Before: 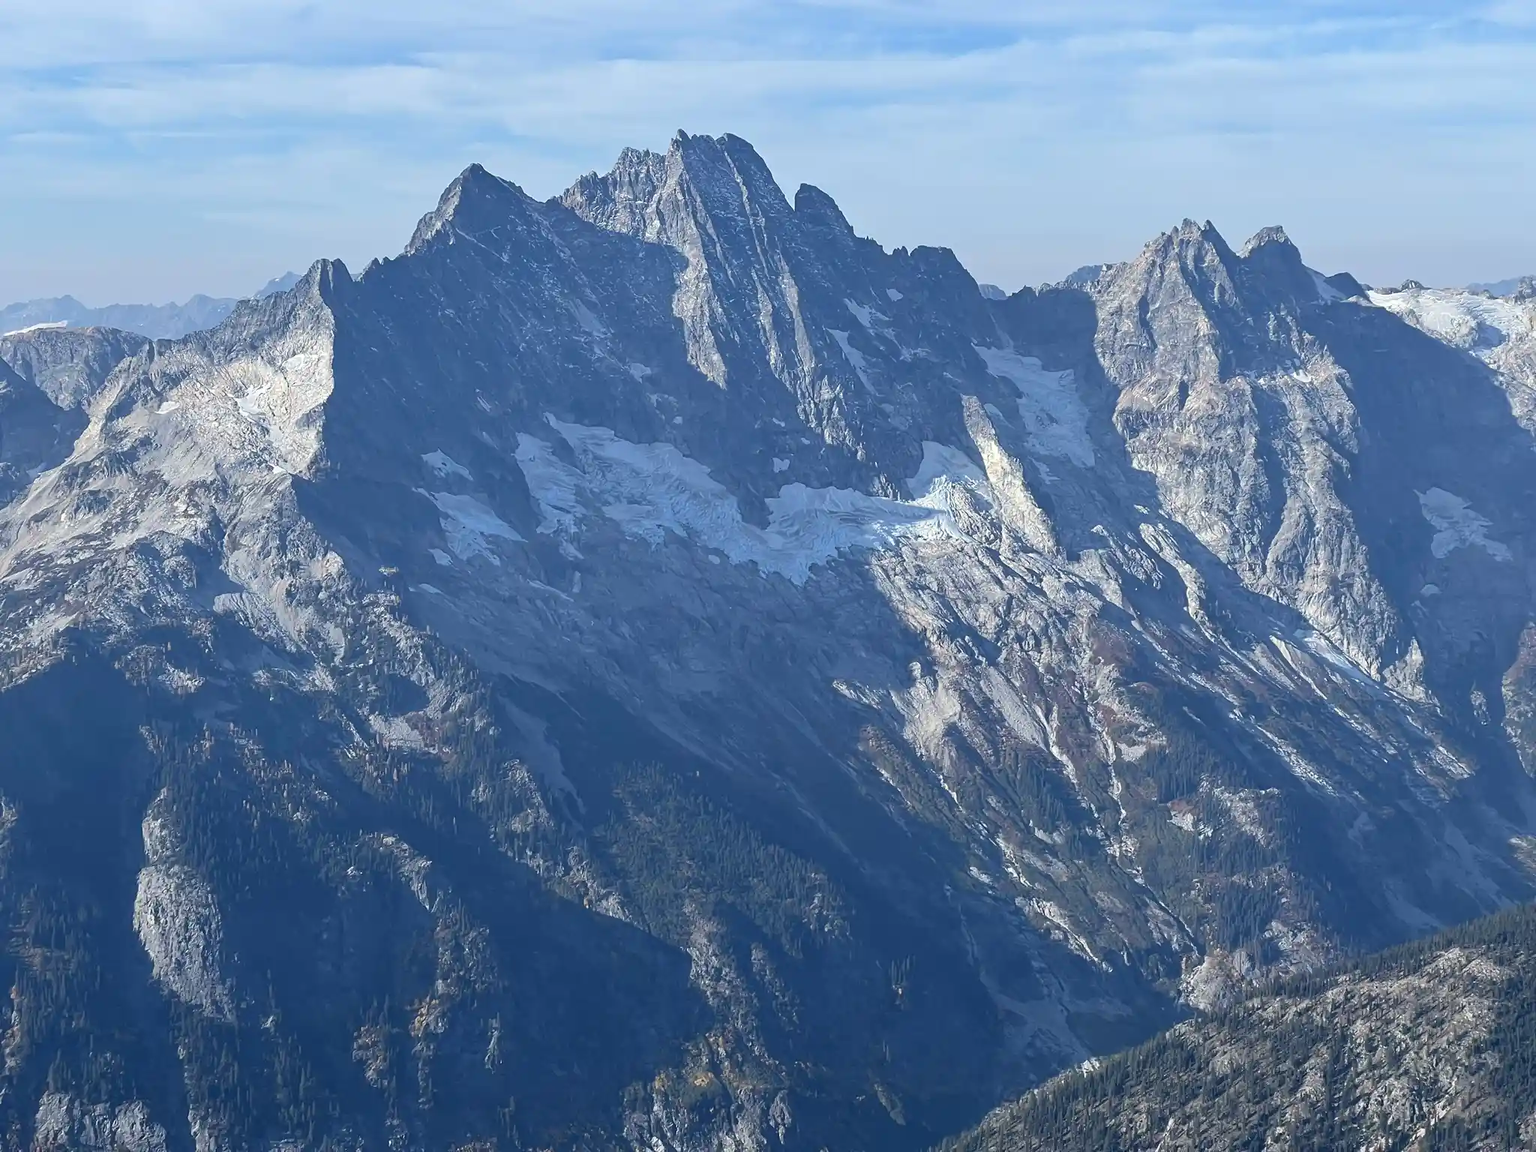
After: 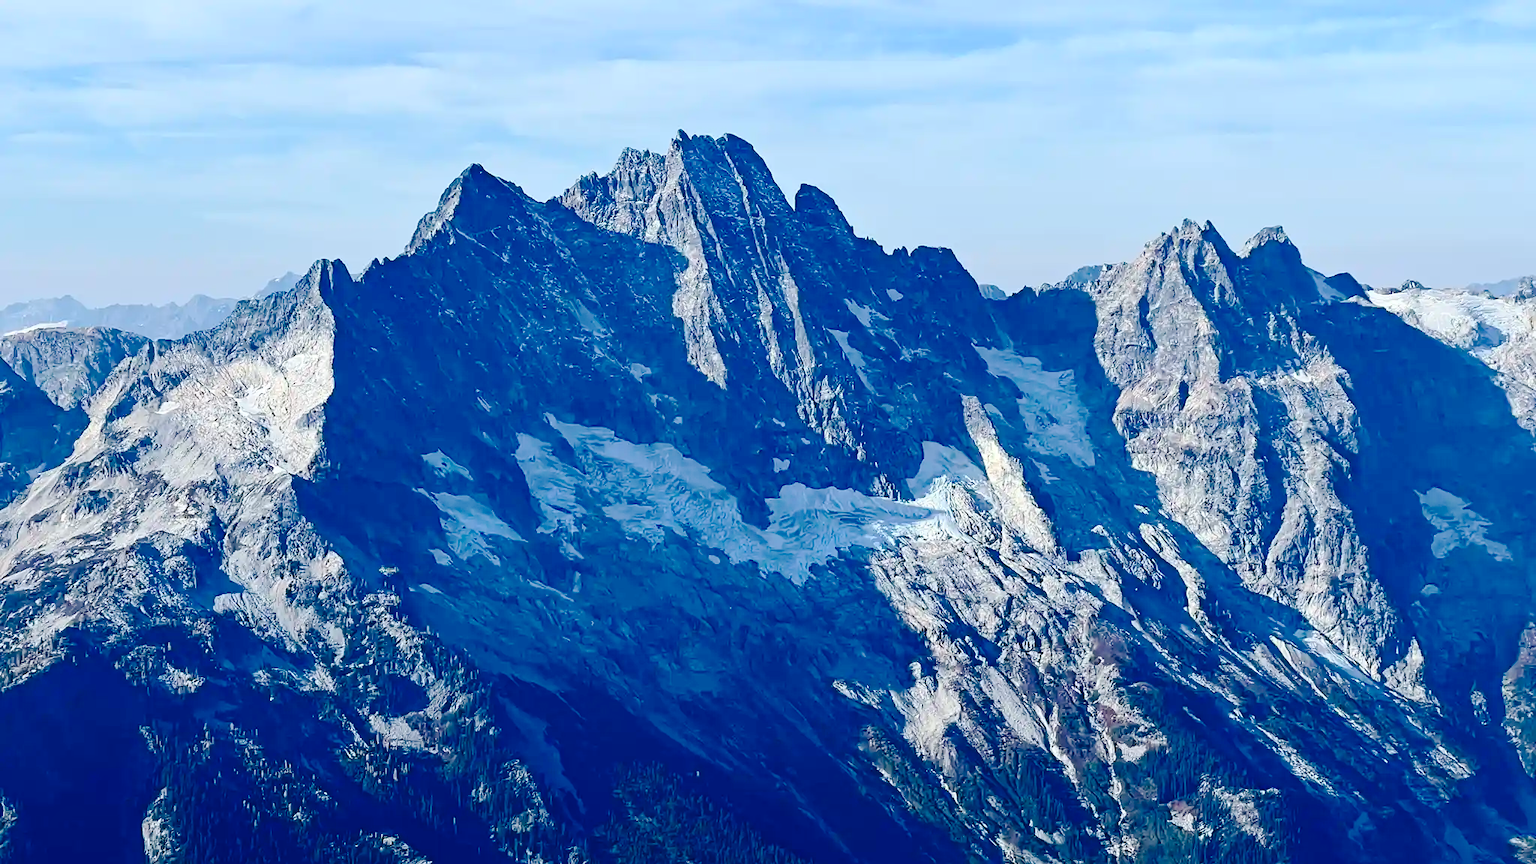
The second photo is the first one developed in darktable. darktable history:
contrast brightness saturation: contrast 0.22, brightness -0.19, saturation 0.24
crop: bottom 24.988%
tone curve: curves: ch0 [(0, 0) (0.003, 0.013) (0.011, 0.012) (0.025, 0.011) (0.044, 0.016) (0.069, 0.029) (0.1, 0.045) (0.136, 0.074) (0.177, 0.123) (0.224, 0.207) (0.277, 0.313) (0.335, 0.414) (0.399, 0.509) (0.468, 0.599) (0.543, 0.663) (0.623, 0.728) (0.709, 0.79) (0.801, 0.854) (0.898, 0.925) (1, 1)], preserve colors none
tone equalizer: on, module defaults
